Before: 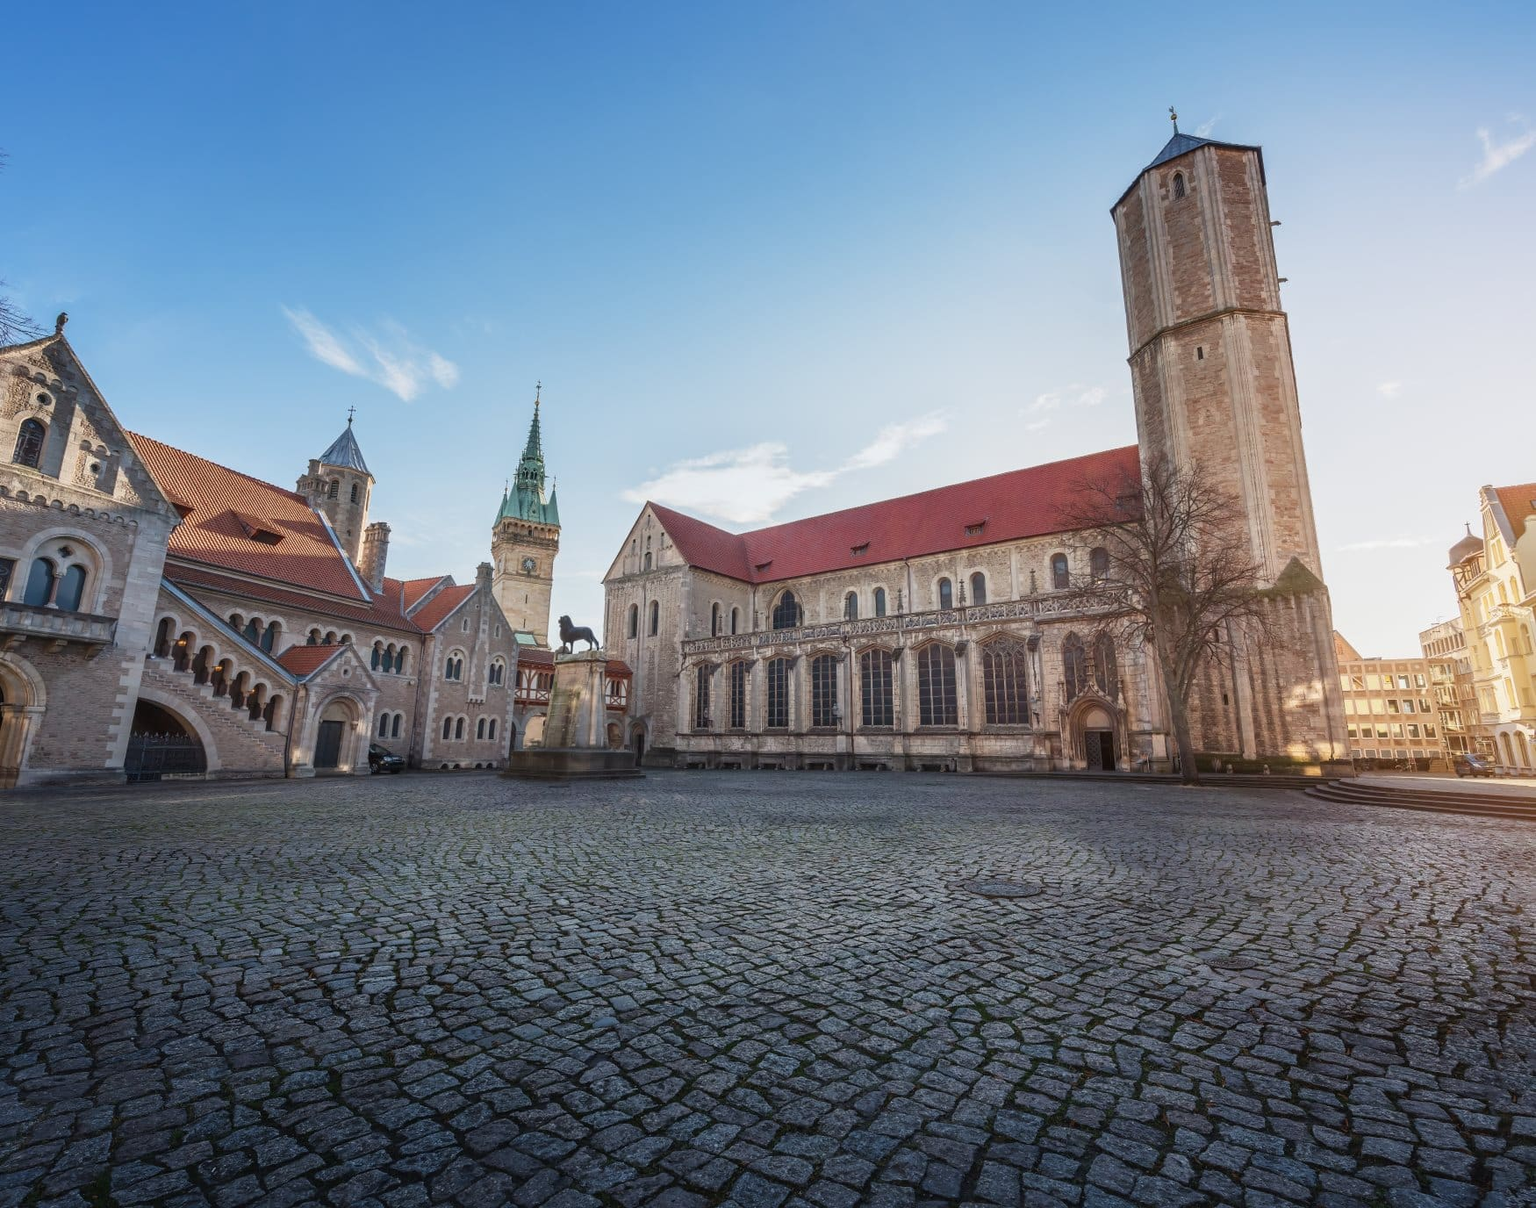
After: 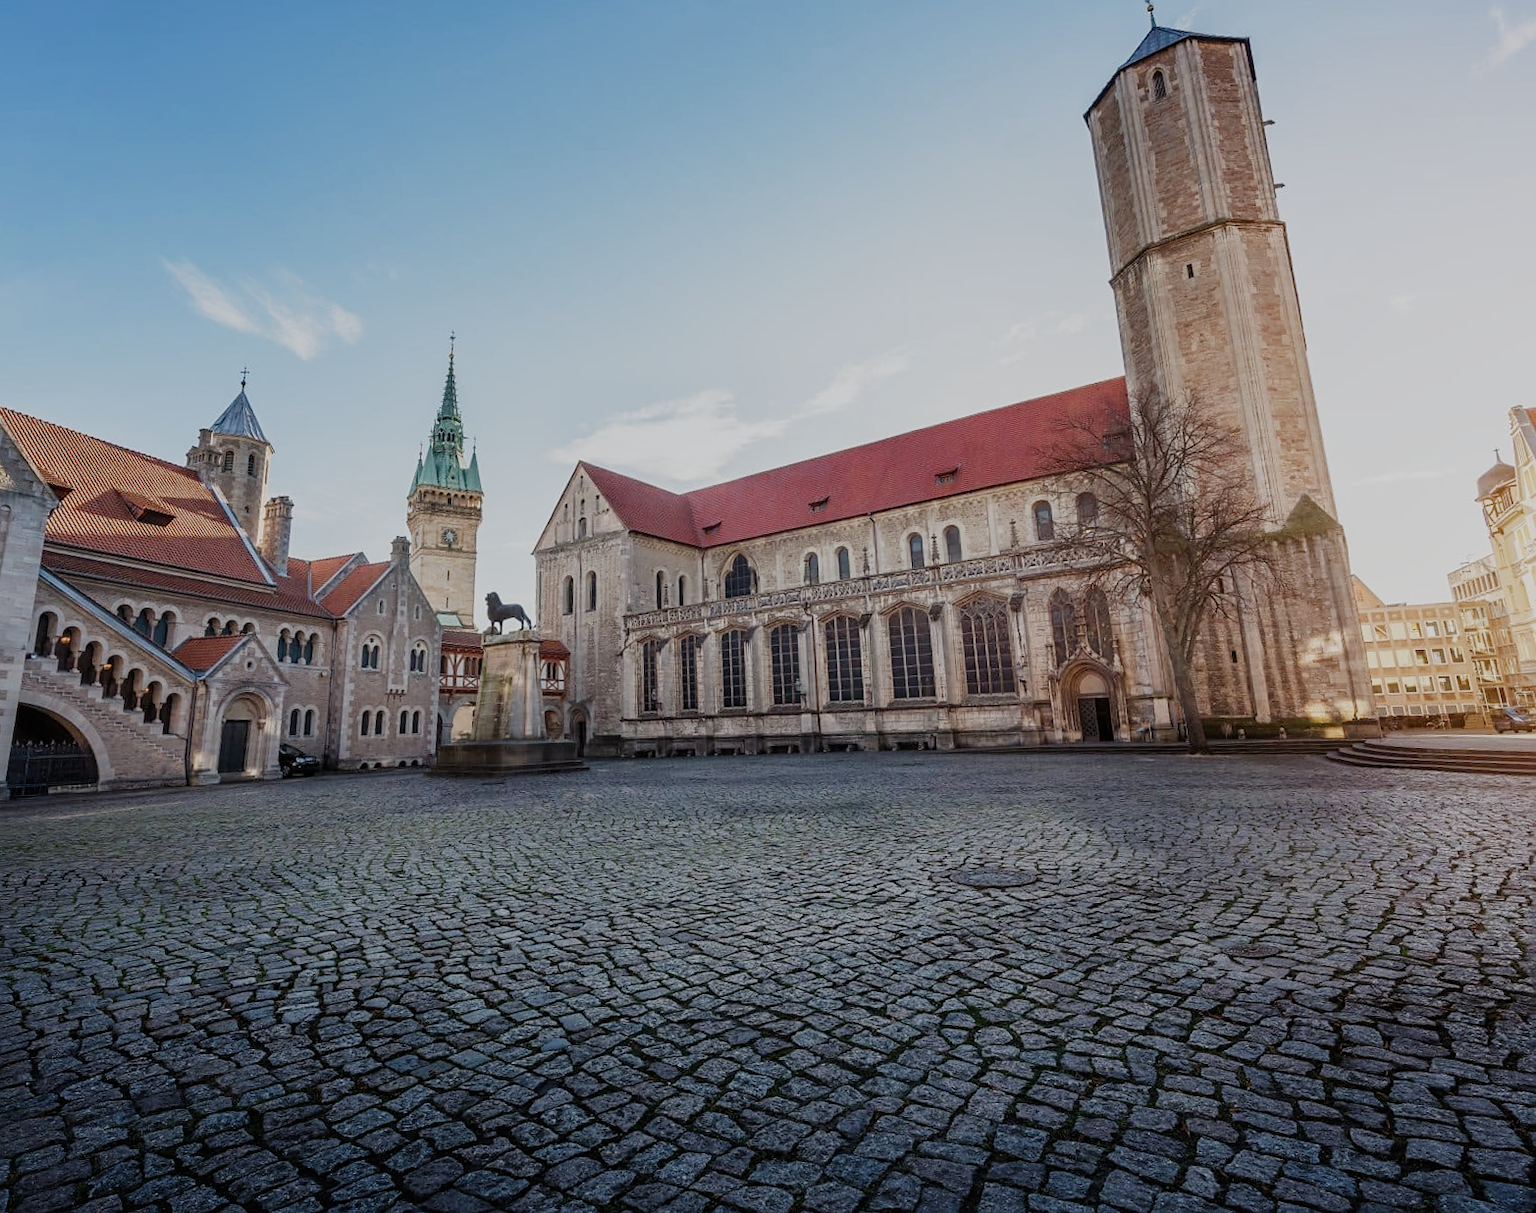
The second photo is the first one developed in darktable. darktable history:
sharpen: amount 0.212
crop and rotate: angle 2.26°, left 6.111%, top 5.702%
filmic rgb: black relative exposure -7.65 EV, white relative exposure 4.56 EV, hardness 3.61, add noise in highlights 0, preserve chrominance no, color science v3 (2019), use custom middle-gray values true, contrast in highlights soft
